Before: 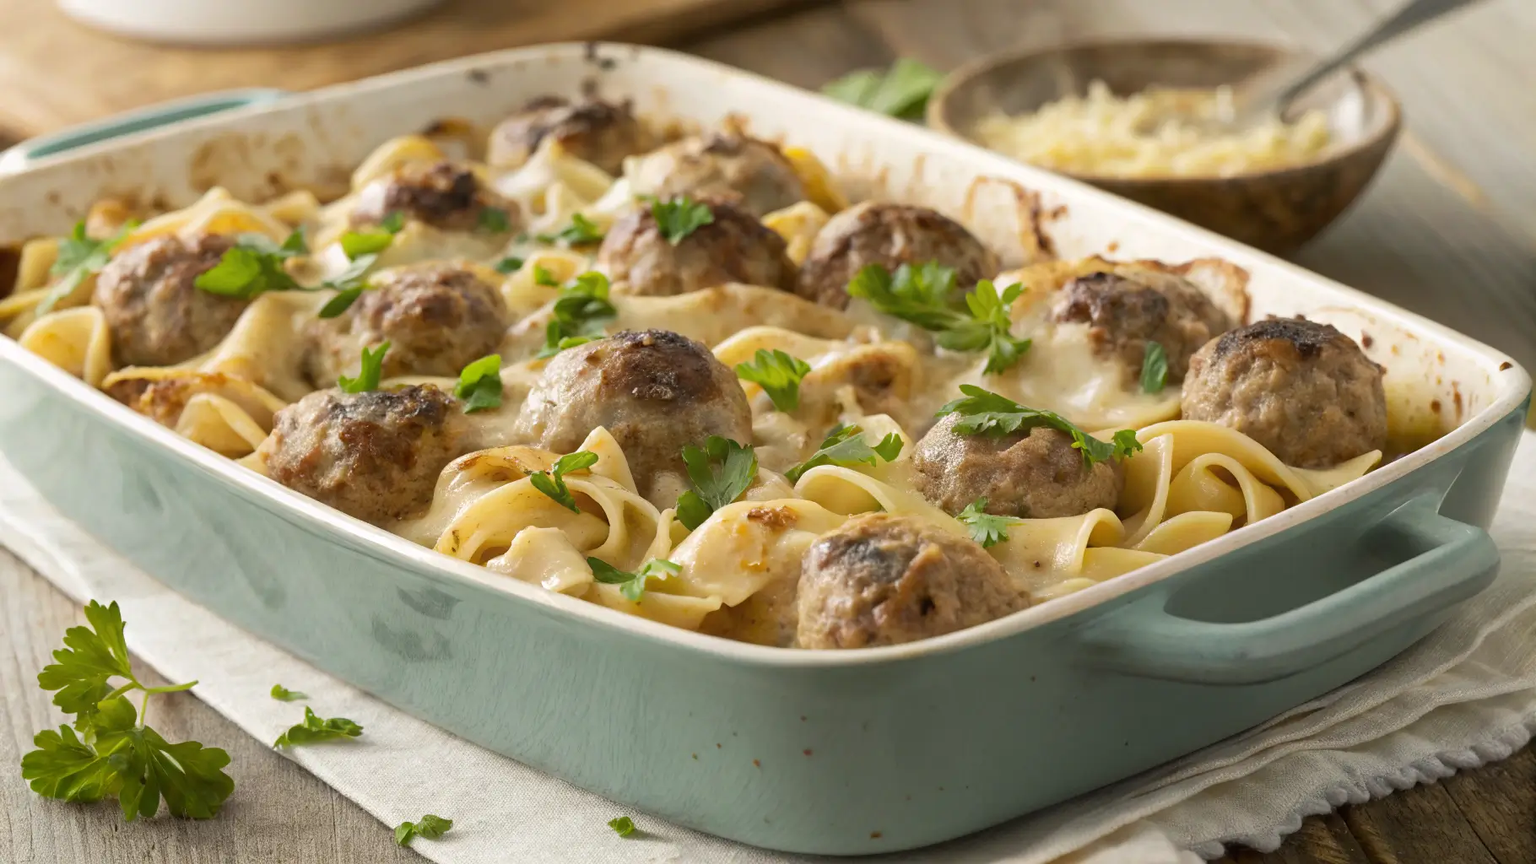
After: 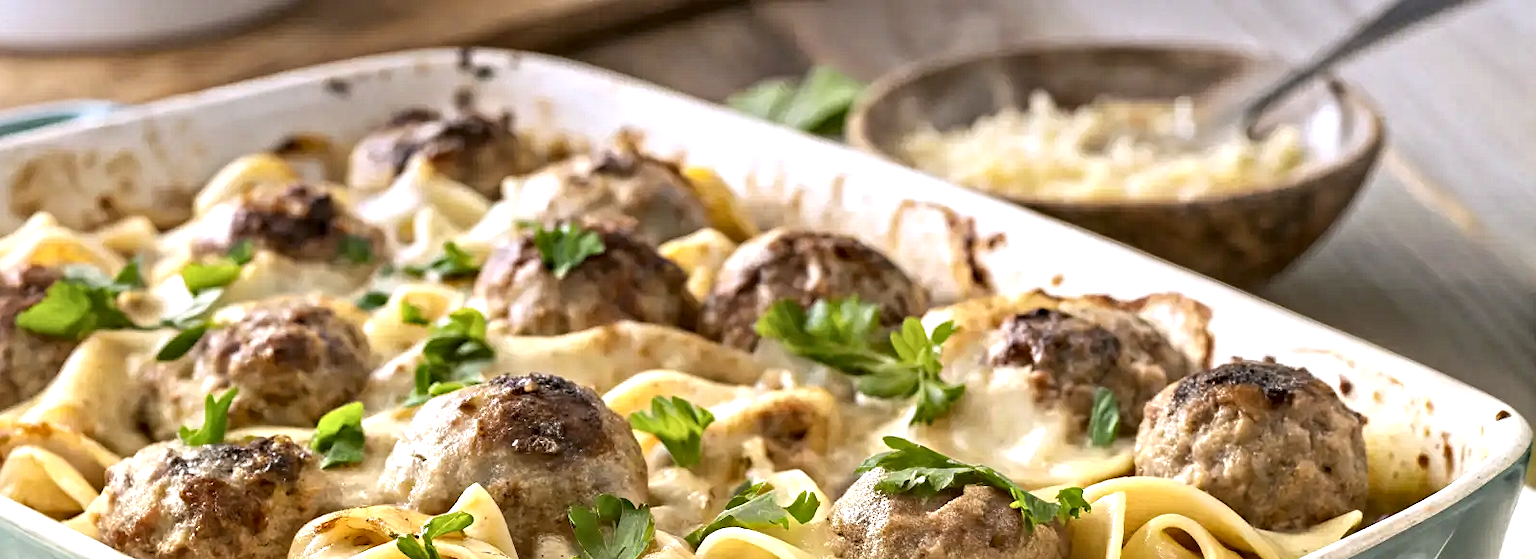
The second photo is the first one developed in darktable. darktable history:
graduated density: hue 238.83°, saturation 50%
contrast equalizer: octaves 7, y [[0.5, 0.542, 0.583, 0.625, 0.667, 0.708], [0.5 ×6], [0.5 ×6], [0 ×6], [0 ×6]]
exposure: exposure 0.74 EV, compensate highlight preservation false
crop and rotate: left 11.812%, bottom 42.776%
